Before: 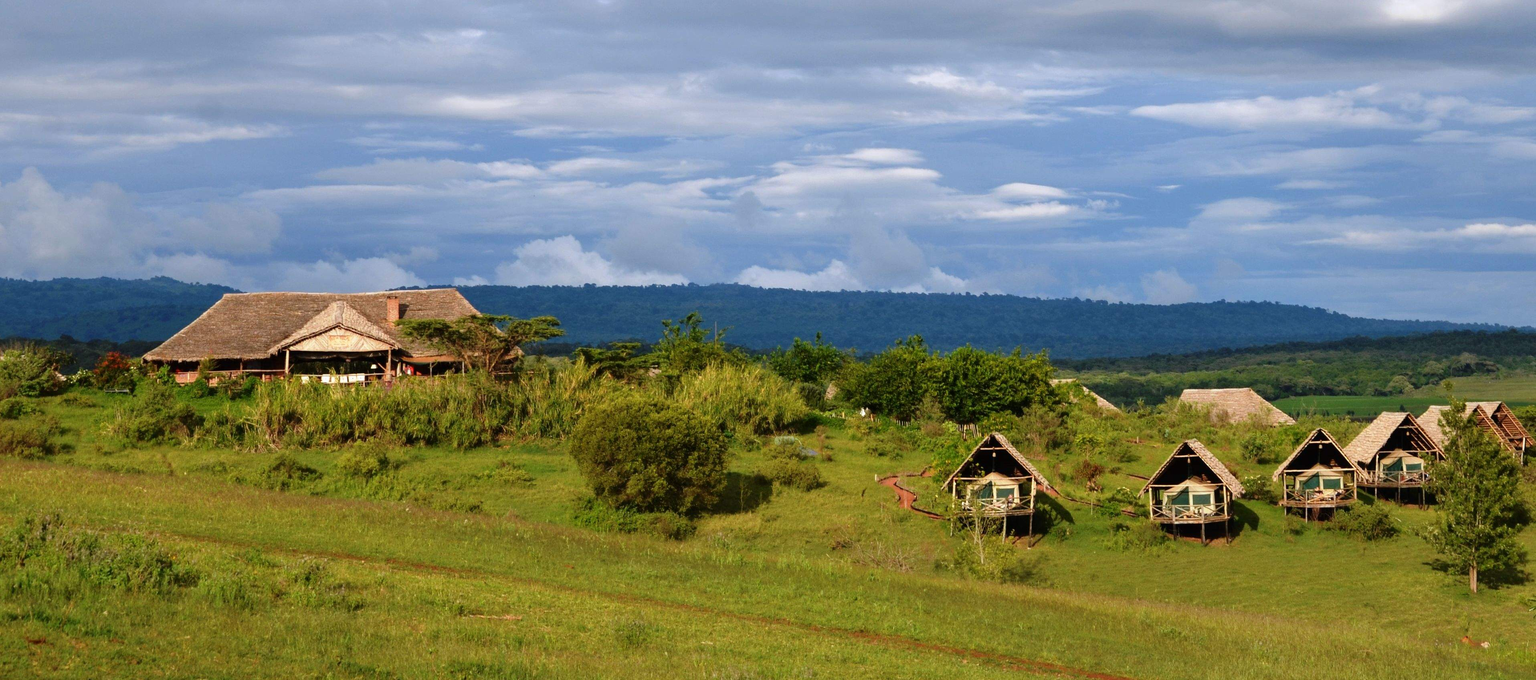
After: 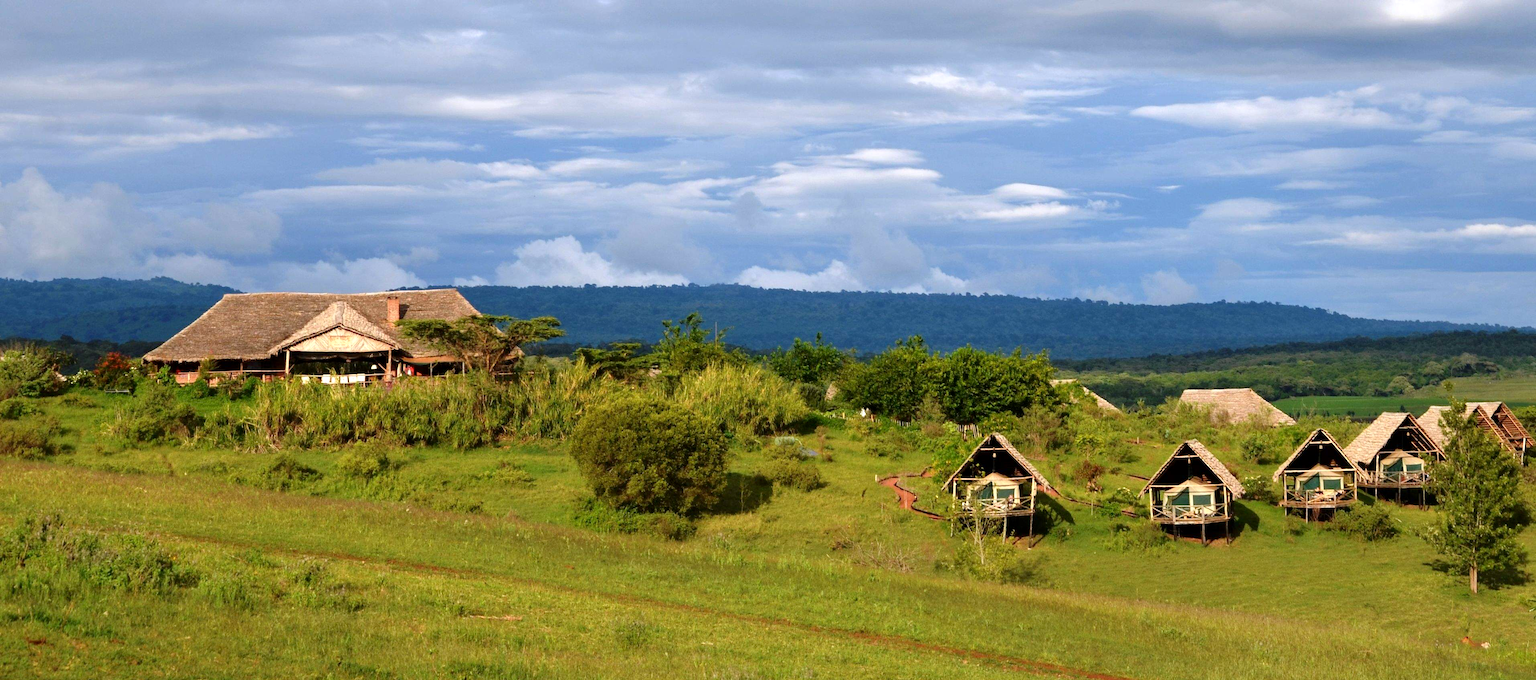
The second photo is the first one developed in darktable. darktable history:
exposure: black level correction 0.001, exposure 0.3 EV, compensate highlight preservation false
